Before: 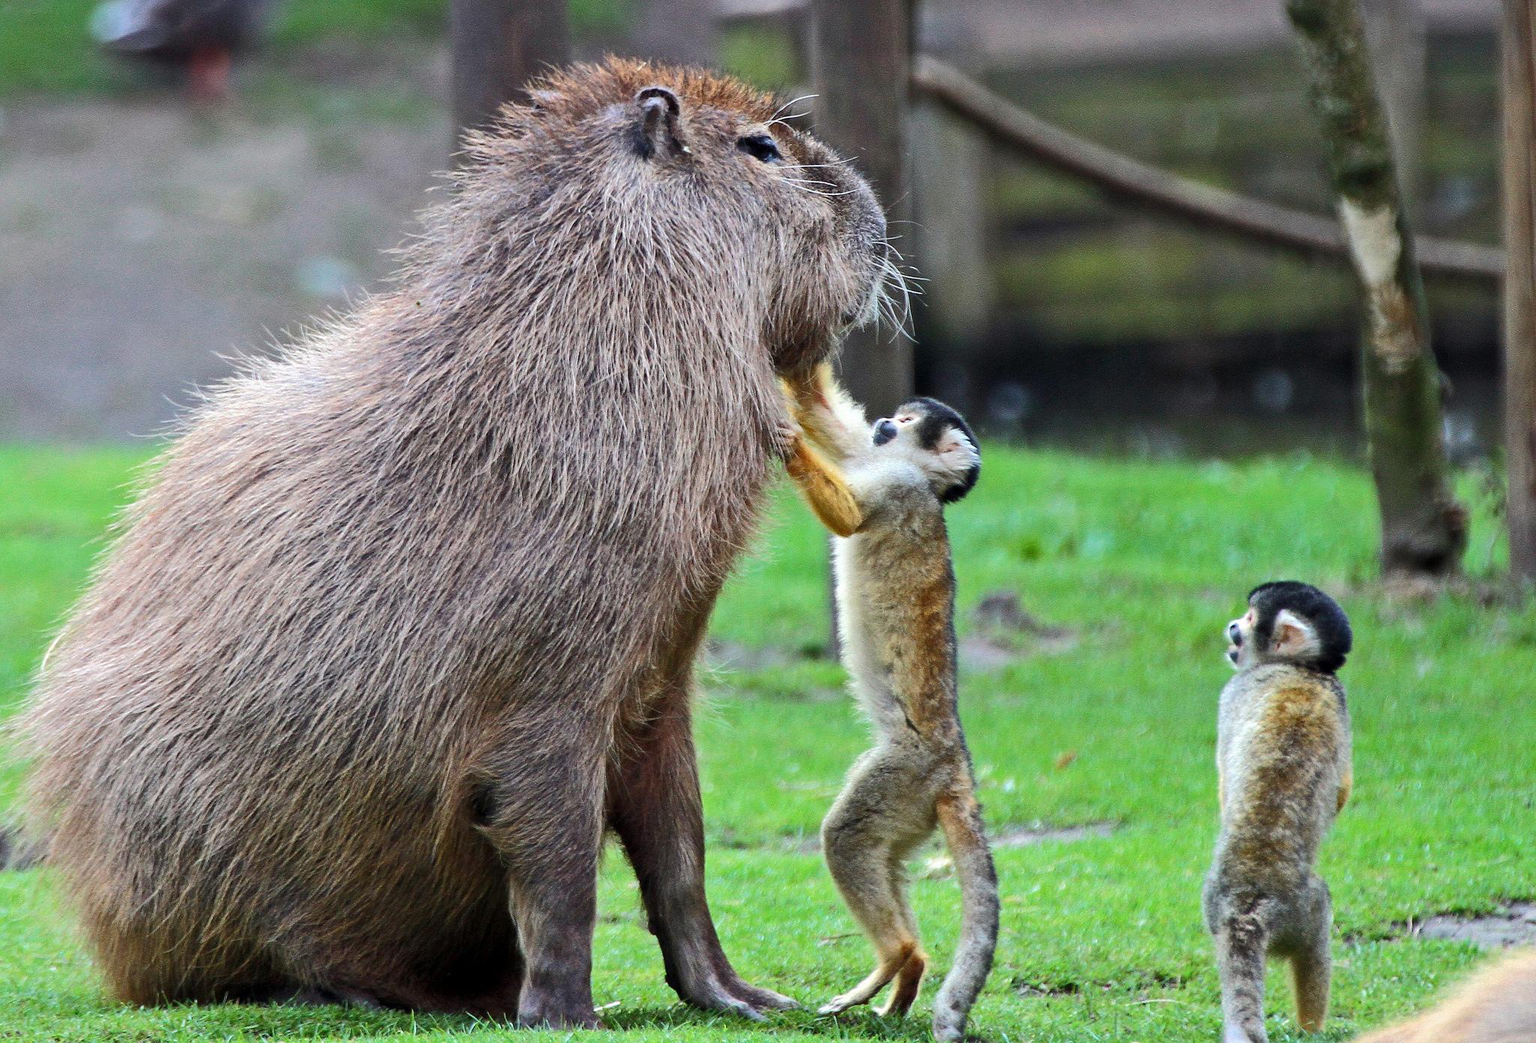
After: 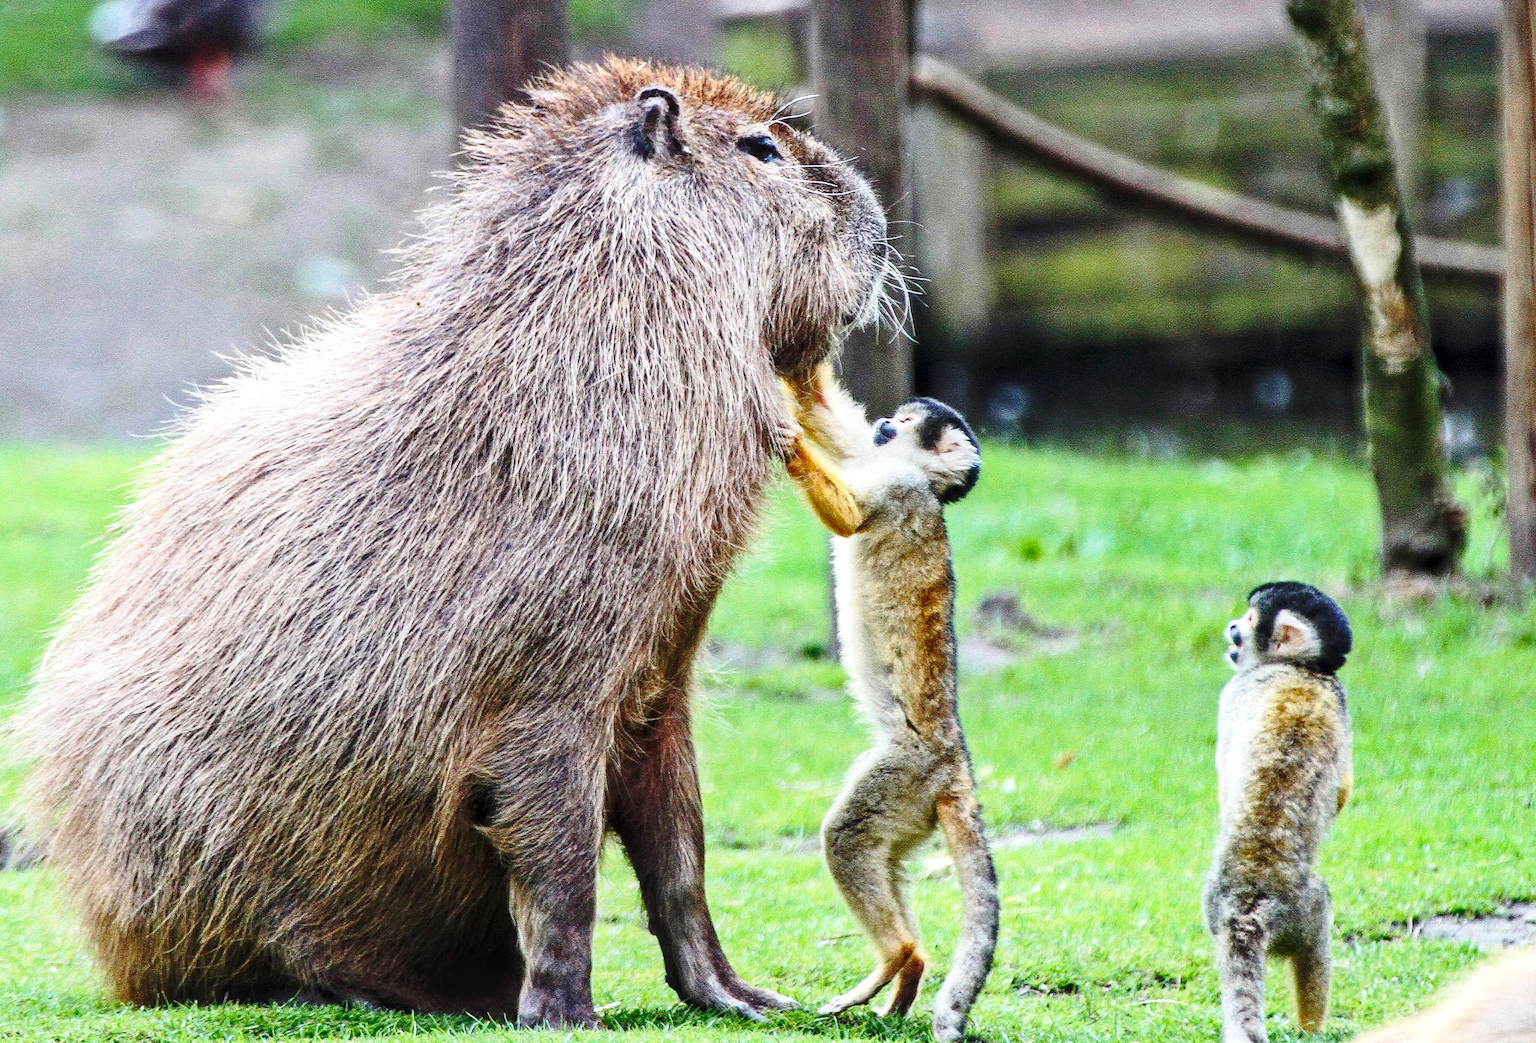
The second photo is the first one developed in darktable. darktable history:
local contrast: on, module defaults
base curve: curves: ch0 [(0, 0) (0.036, 0.037) (0.121, 0.228) (0.46, 0.76) (0.859, 0.983) (1, 1)], preserve colors none
